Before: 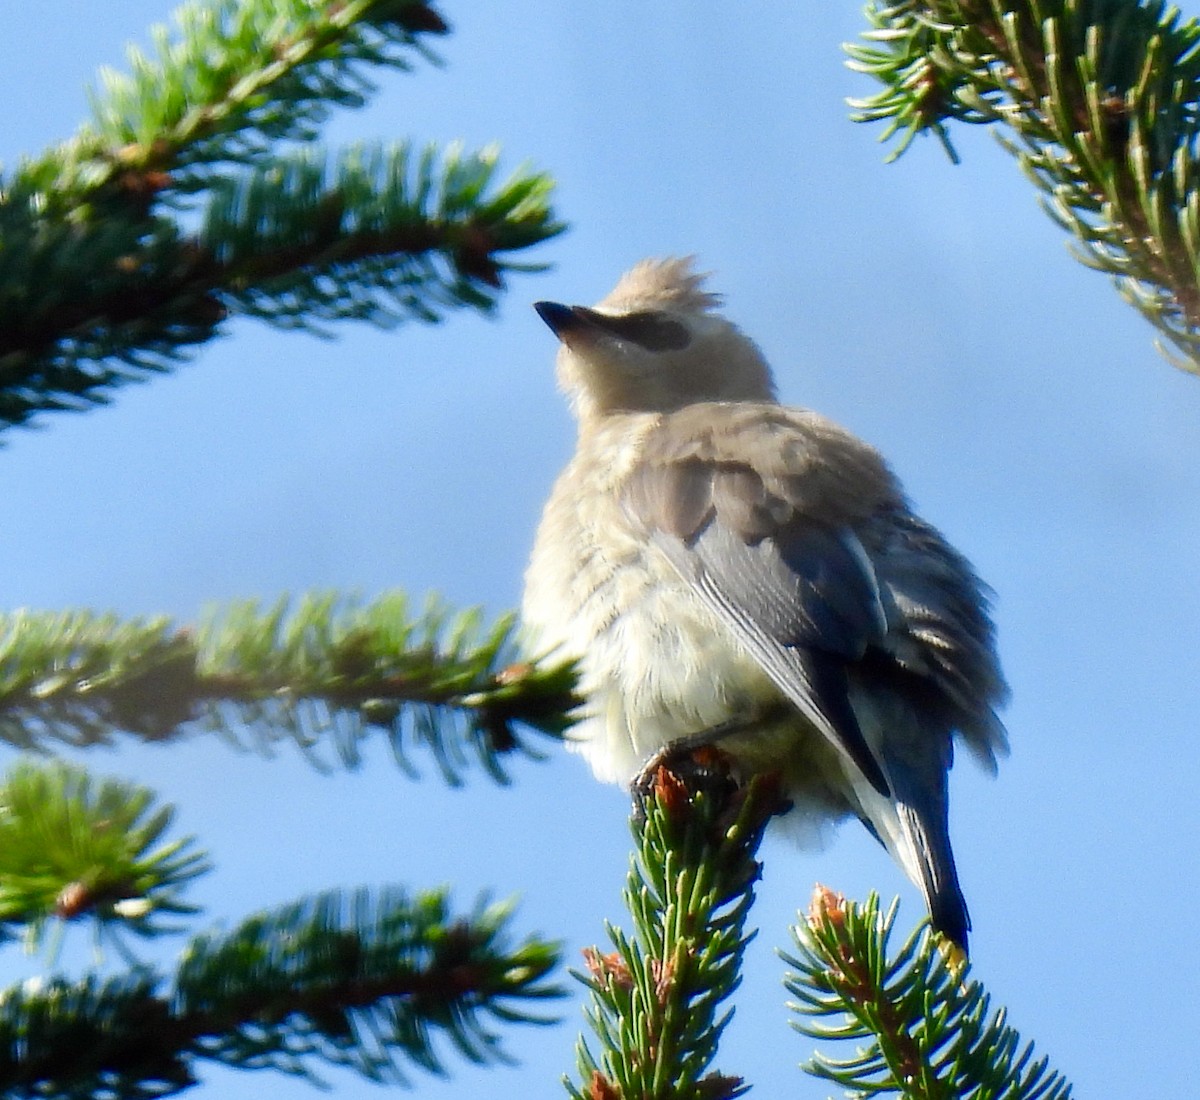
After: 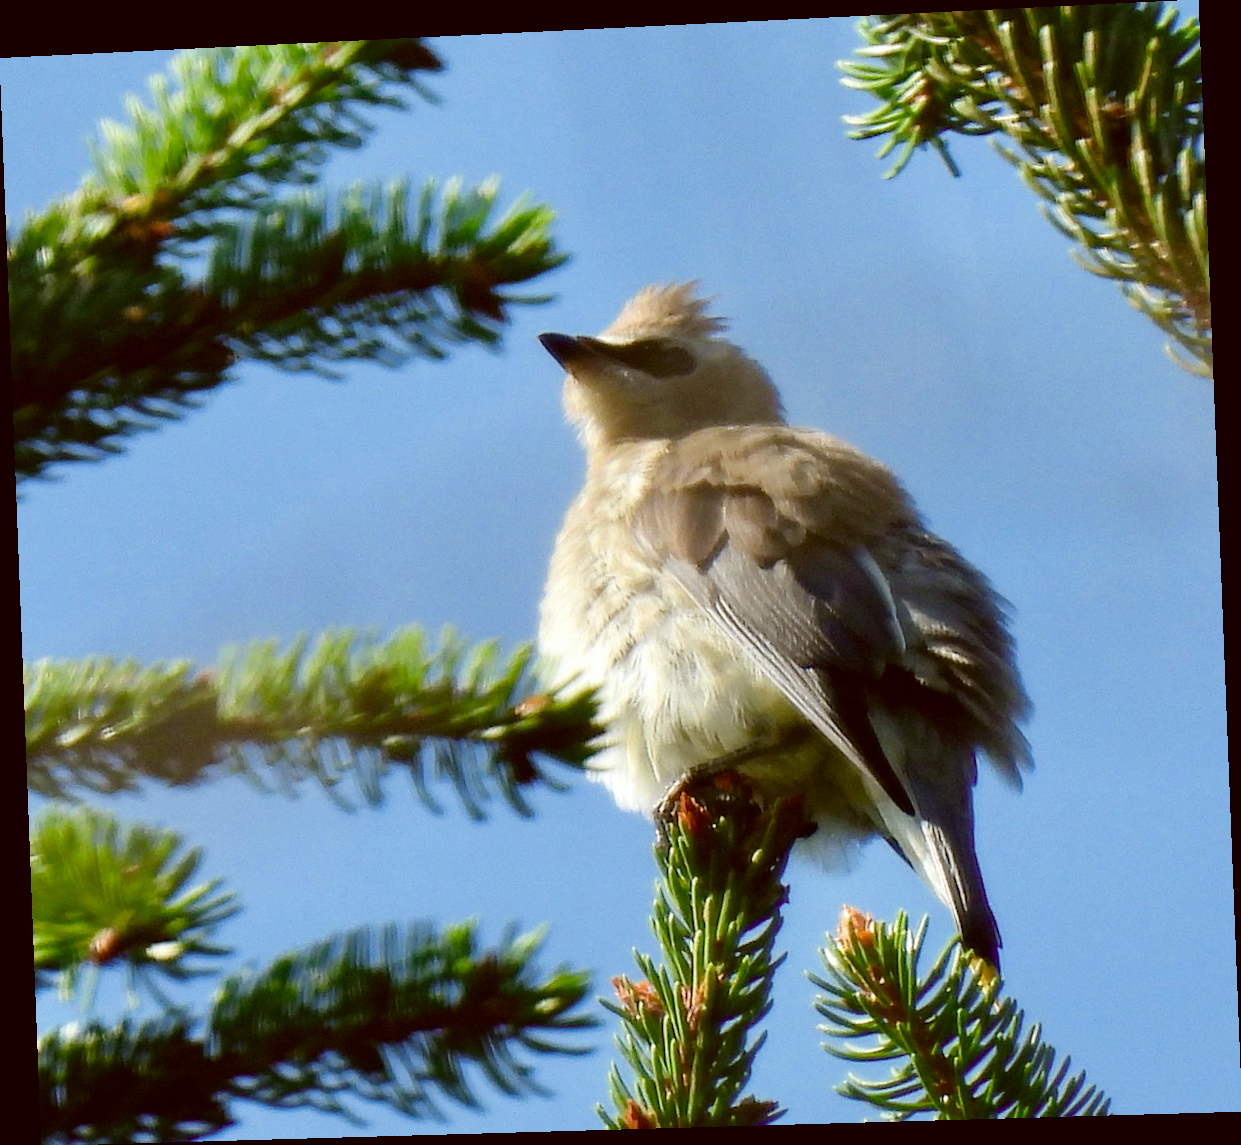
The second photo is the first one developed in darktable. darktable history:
haze removal: compatibility mode true, adaptive false
color zones: curves: ch0 [(0, 0.5) (0.143, 0.5) (0.286, 0.5) (0.429, 0.5) (0.62, 0.489) (0.714, 0.445) (0.844, 0.496) (1, 0.5)]; ch1 [(0, 0.5) (0.143, 0.5) (0.286, 0.5) (0.429, 0.5) (0.571, 0.5) (0.714, 0.523) (0.857, 0.5) (1, 0.5)]
rotate and perspective: rotation -2.22°, lens shift (horizontal) -0.022, automatic cropping off
color correction: highlights a* -0.482, highlights b* 0.161, shadows a* 4.66, shadows b* 20.72
